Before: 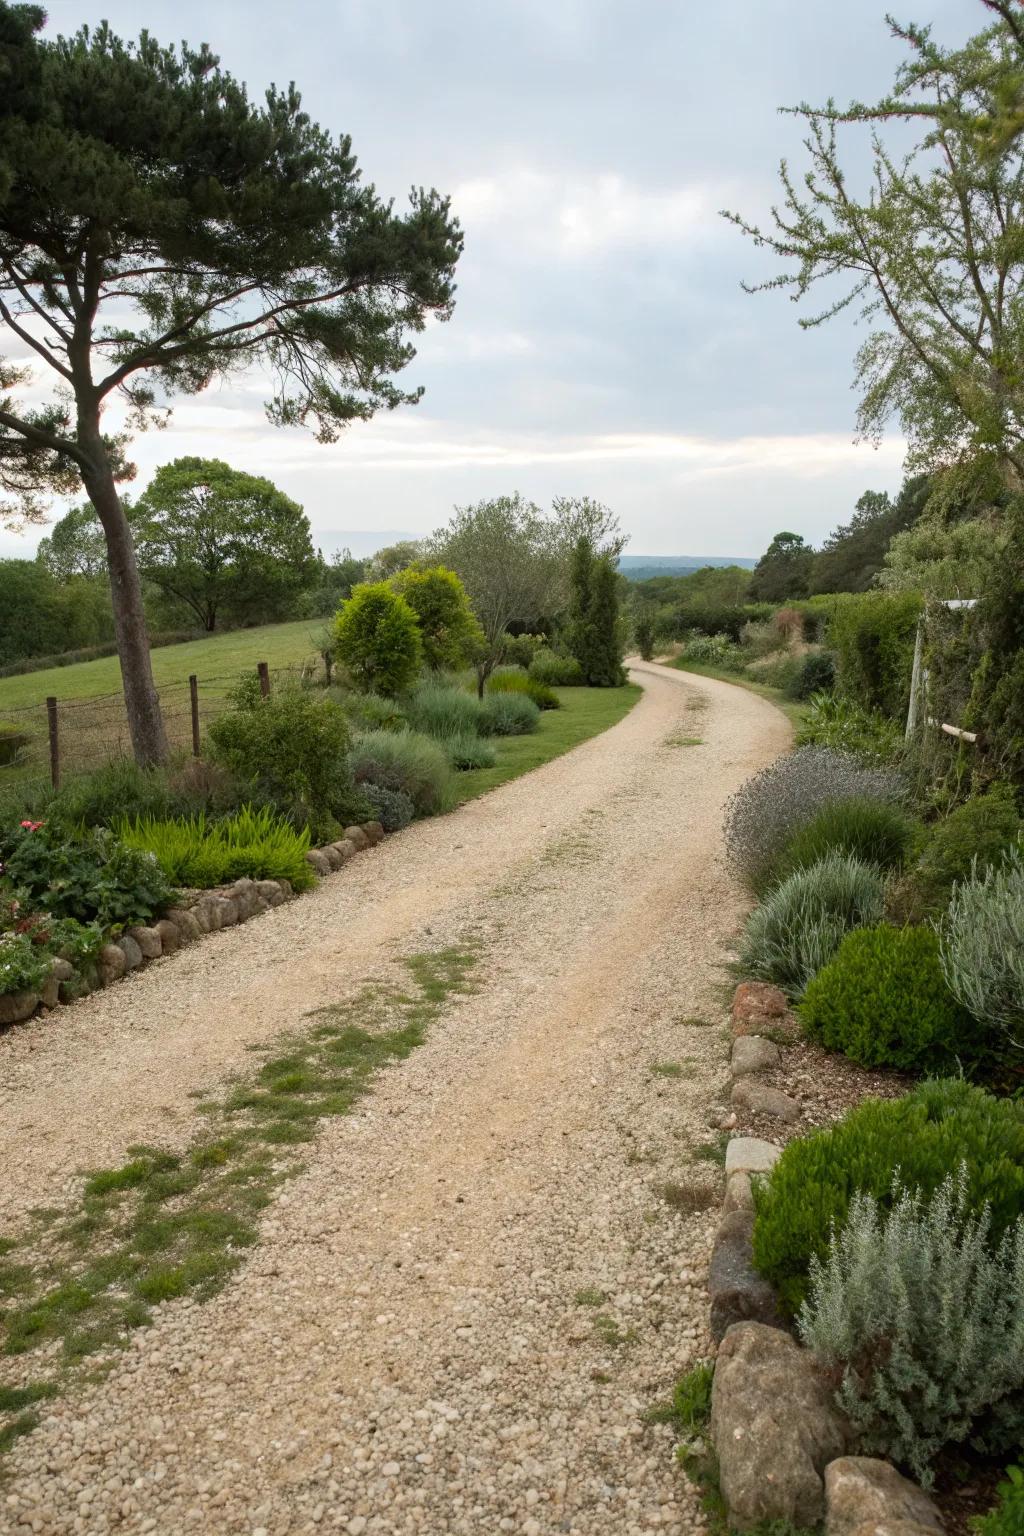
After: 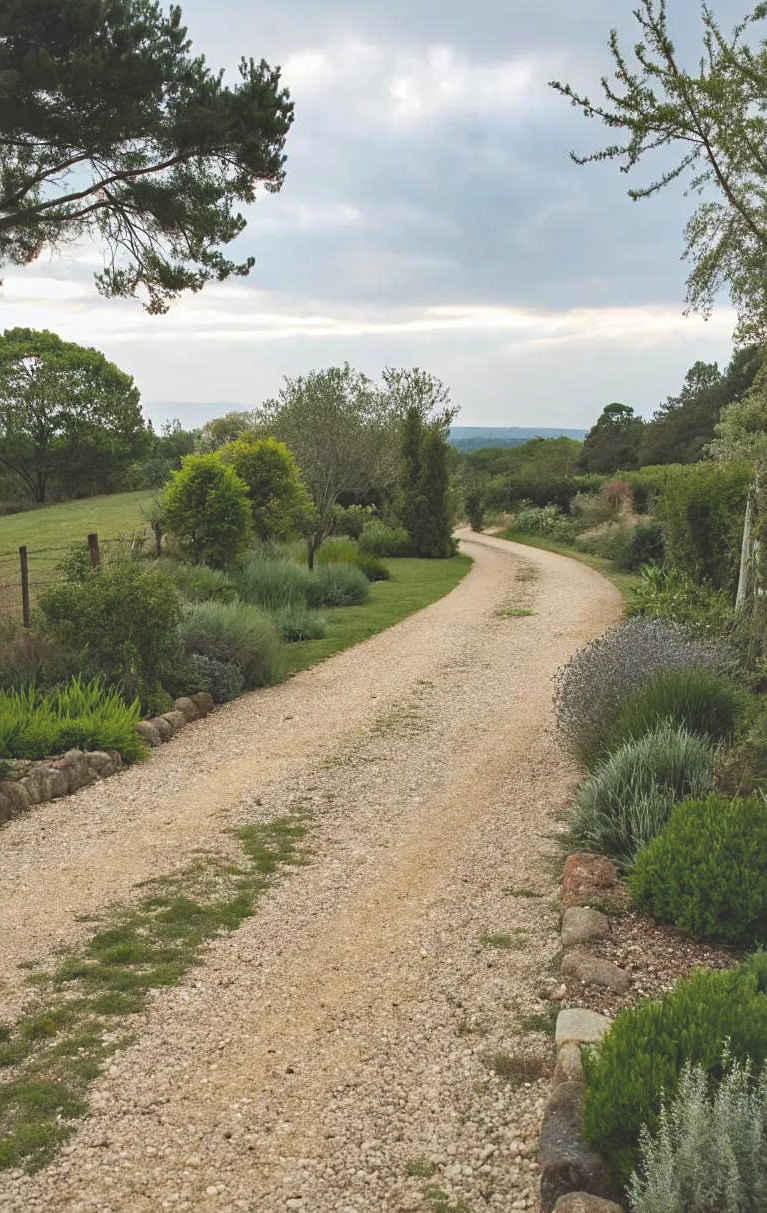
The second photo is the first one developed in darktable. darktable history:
exposure: black level correction -0.022, exposure -0.033 EV, compensate highlight preservation false
shadows and highlights: soften with gaussian
haze removal: compatibility mode true, adaptive false
crop: left 16.662%, top 8.446%, right 8.428%, bottom 12.553%
sharpen: amount 0.207
